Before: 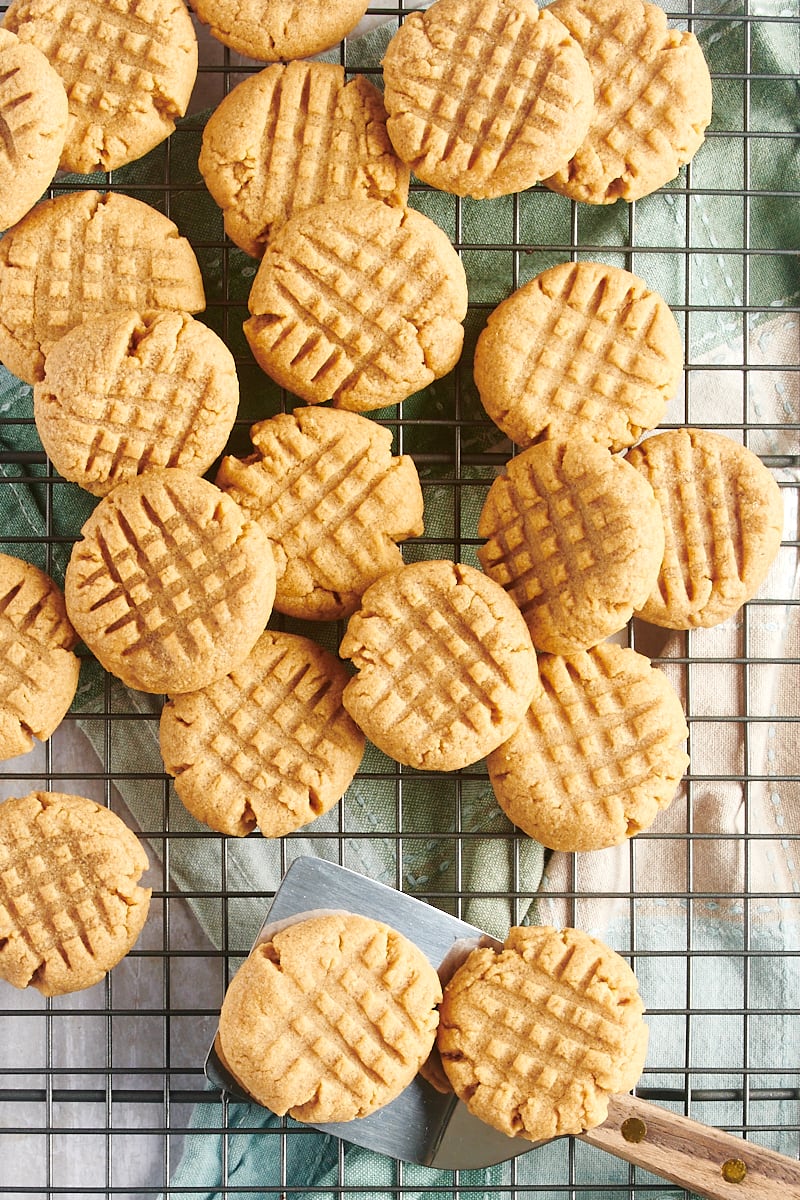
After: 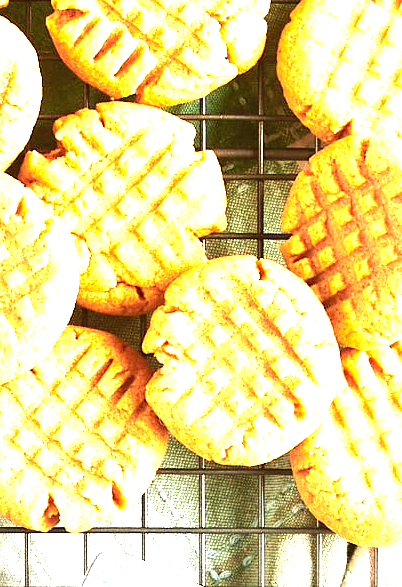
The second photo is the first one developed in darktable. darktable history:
levels: gray 59.41%, levels [0, 0.281, 0.562]
crop: left 24.663%, top 25.482%, right 25.005%, bottom 25.548%
